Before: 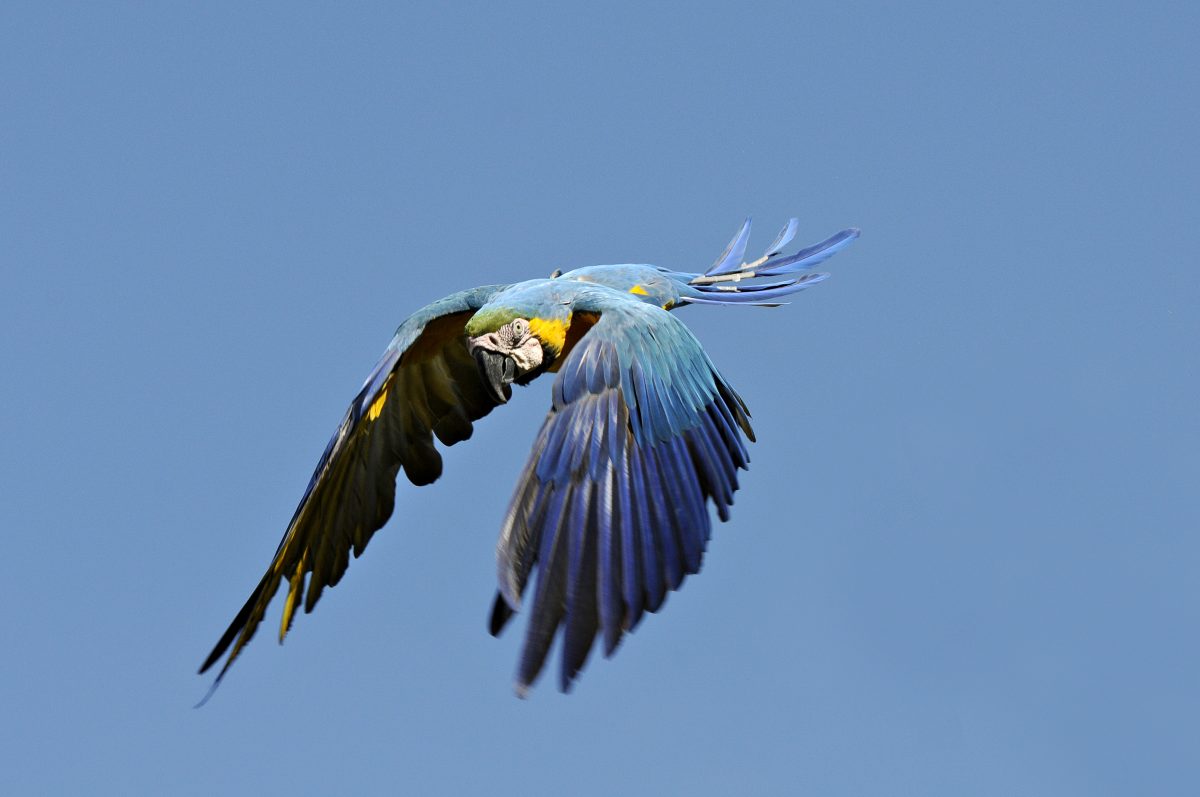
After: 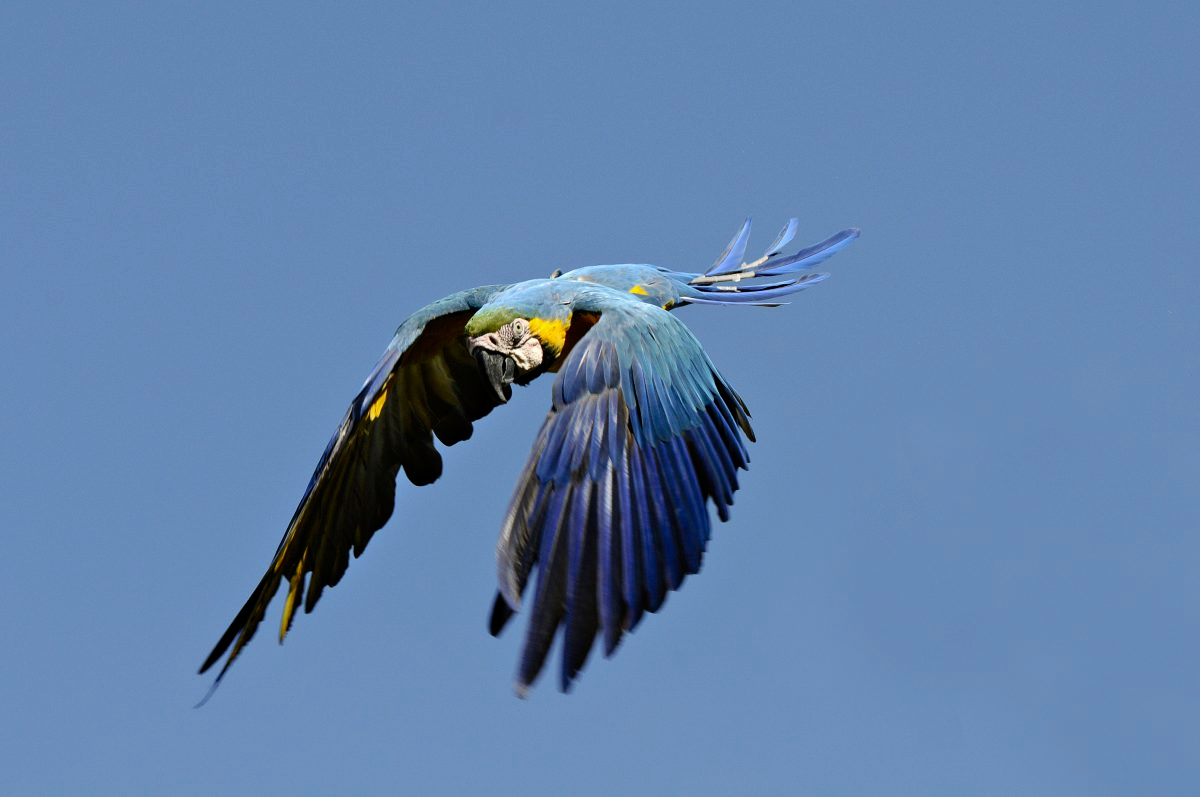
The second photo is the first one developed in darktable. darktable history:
tone curve: curves: ch0 [(0, 0) (0.106, 0.041) (0.256, 0.197) (0.37, 0.336) (0.513, 0.481) (0.667, 0.629) (1, 1)]; ch1 [(0, 0) (0.502, 0.505) (0.553, 0.577) (1, 1)]; ch2 [(0, 0) (0.5, 0.495) (0.56, 0.544) (1, 1)], preserve colors none
